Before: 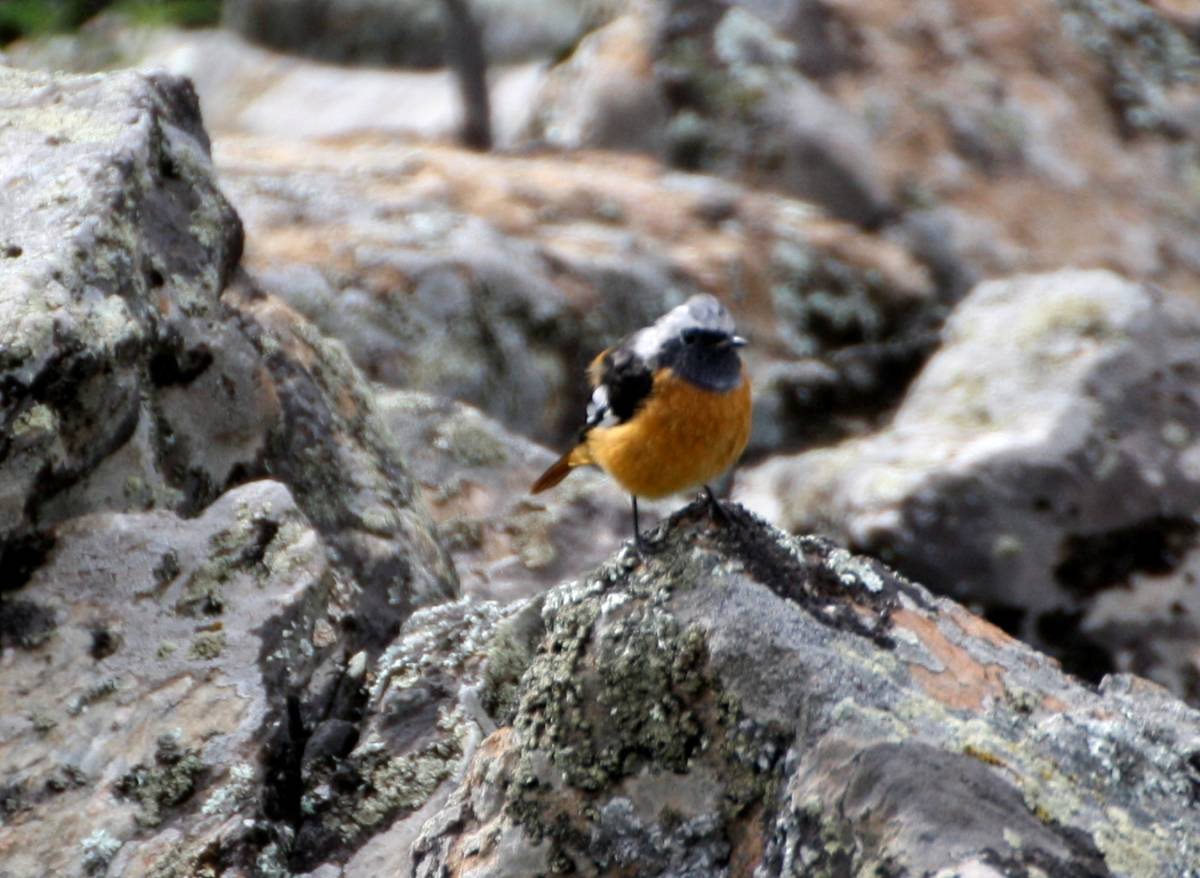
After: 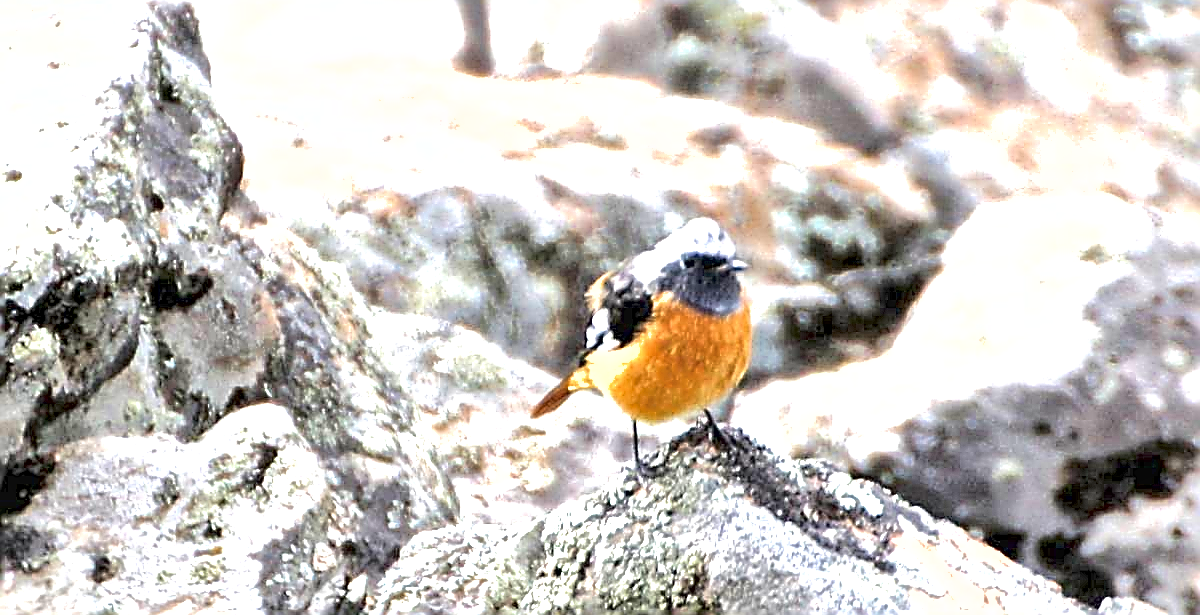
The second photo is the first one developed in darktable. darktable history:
local contrast: mode bilateral grid, contrast 19, coarseness 20, detail 150%, midtone range 0.2
tone equalizer: -8 EV 1.96 EV, -7 EV 1.99 EV, -6 EV 1.98 EV, -5 EV 1.98 EV, -4 EV 1.99 EV, -3 EV 1.49 EV, -2 EV 0.977 EV, -1 EV 0.509 EV, edges refinement/feathering 500, mask exposure compensation -1.57 EV, preserve details no
crop and rotate: top 8.719%, bottom 21.181%
sharpen: amount 1.982
shadows and highlights: shadows 30.14
exposure: black level correction 0, exposure 1.103 EV, compensate highlight preservation false
contrast brightness saturation: contrast 0.064, brightness -0.01, saturation -0.242
